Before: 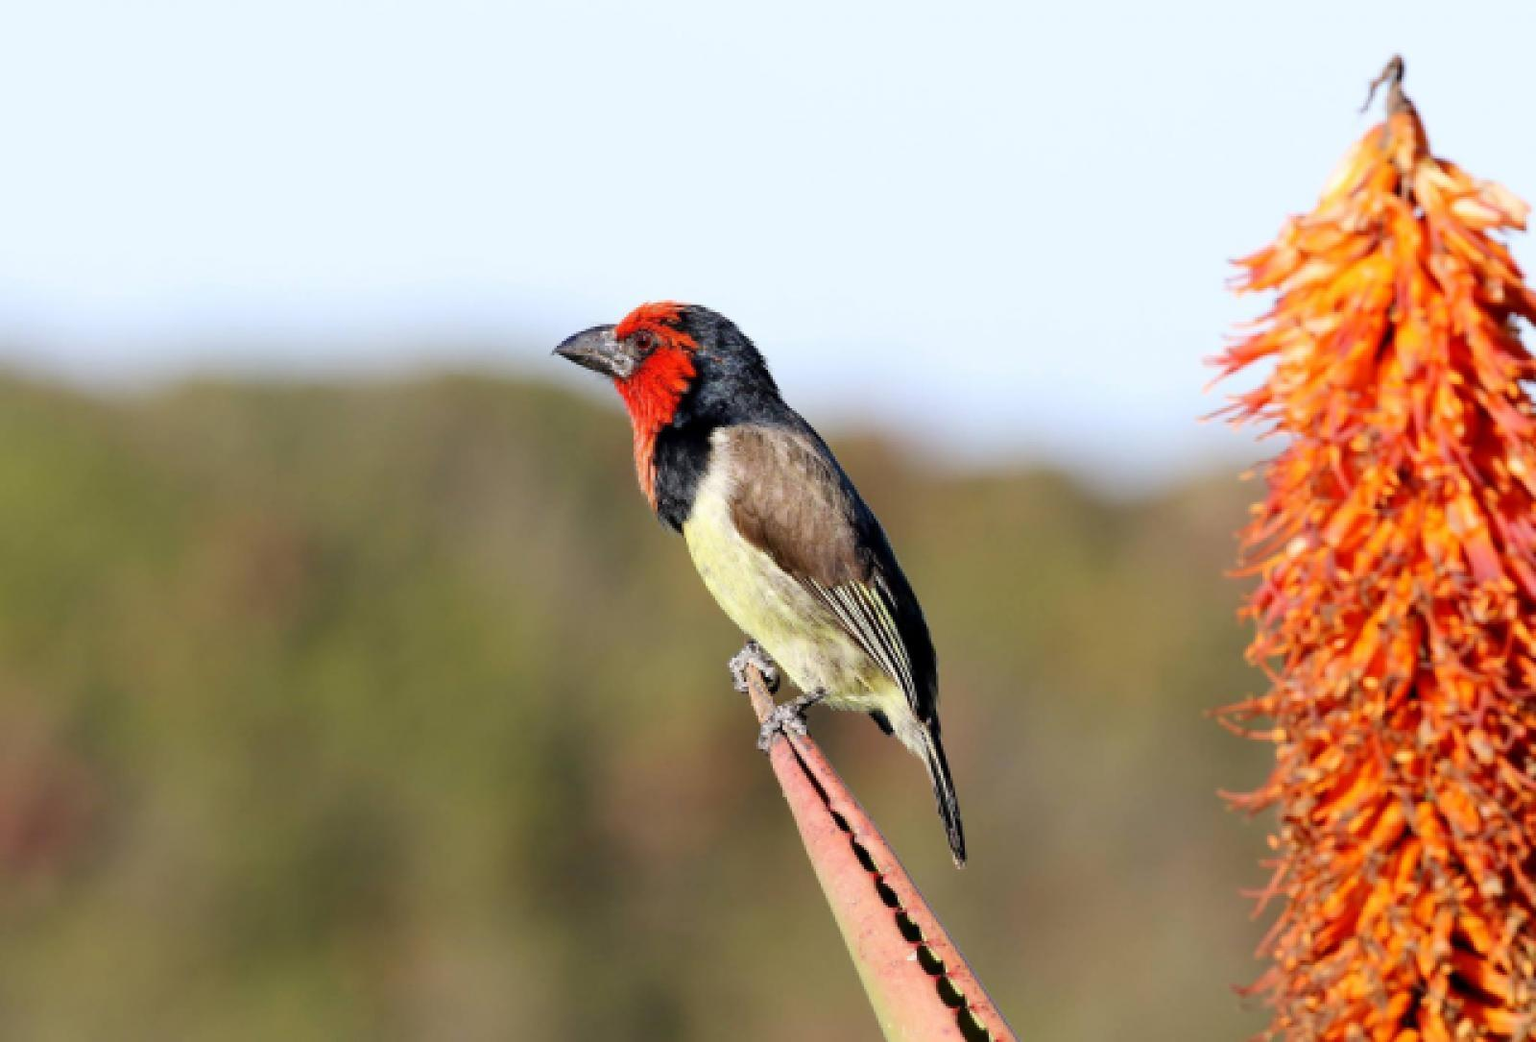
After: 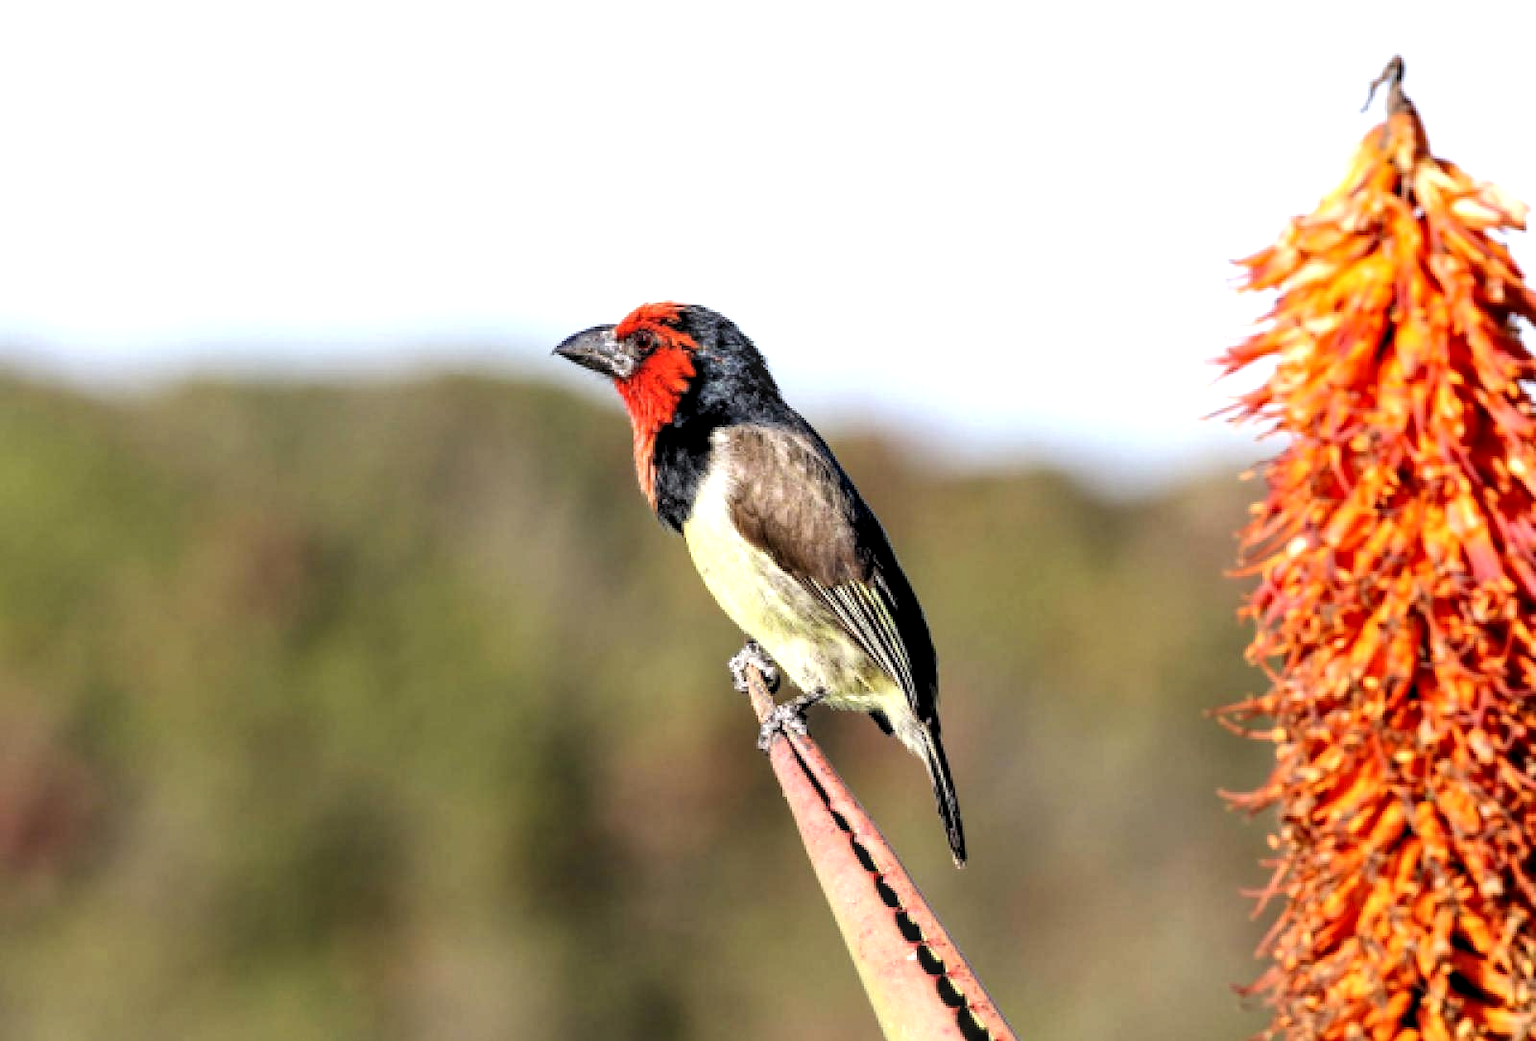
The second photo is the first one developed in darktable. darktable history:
local contrast: detail 142%
levels: levels [0.055, 0.477, 0.9]
